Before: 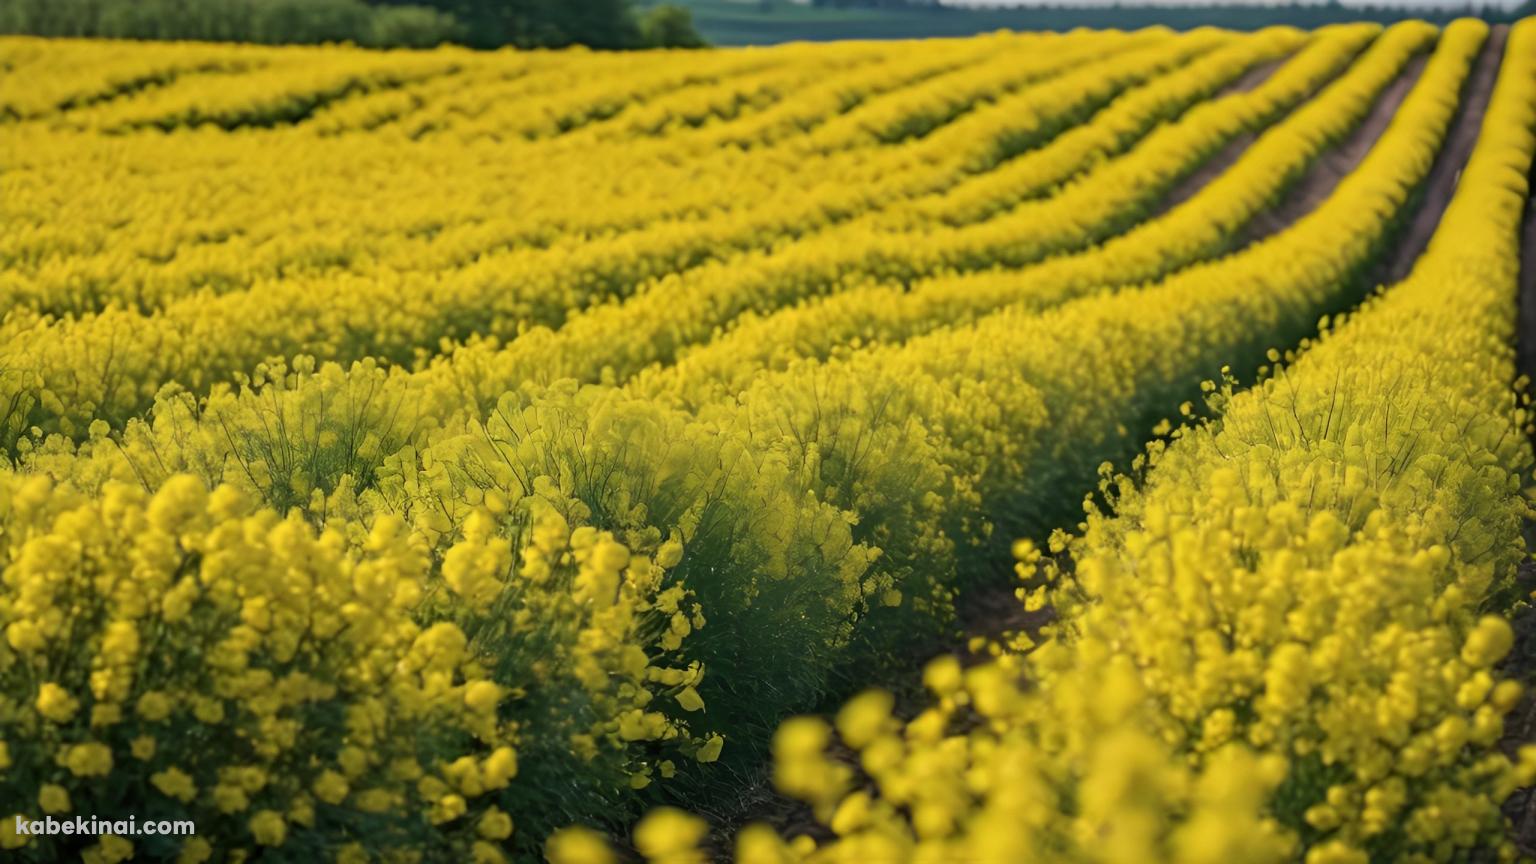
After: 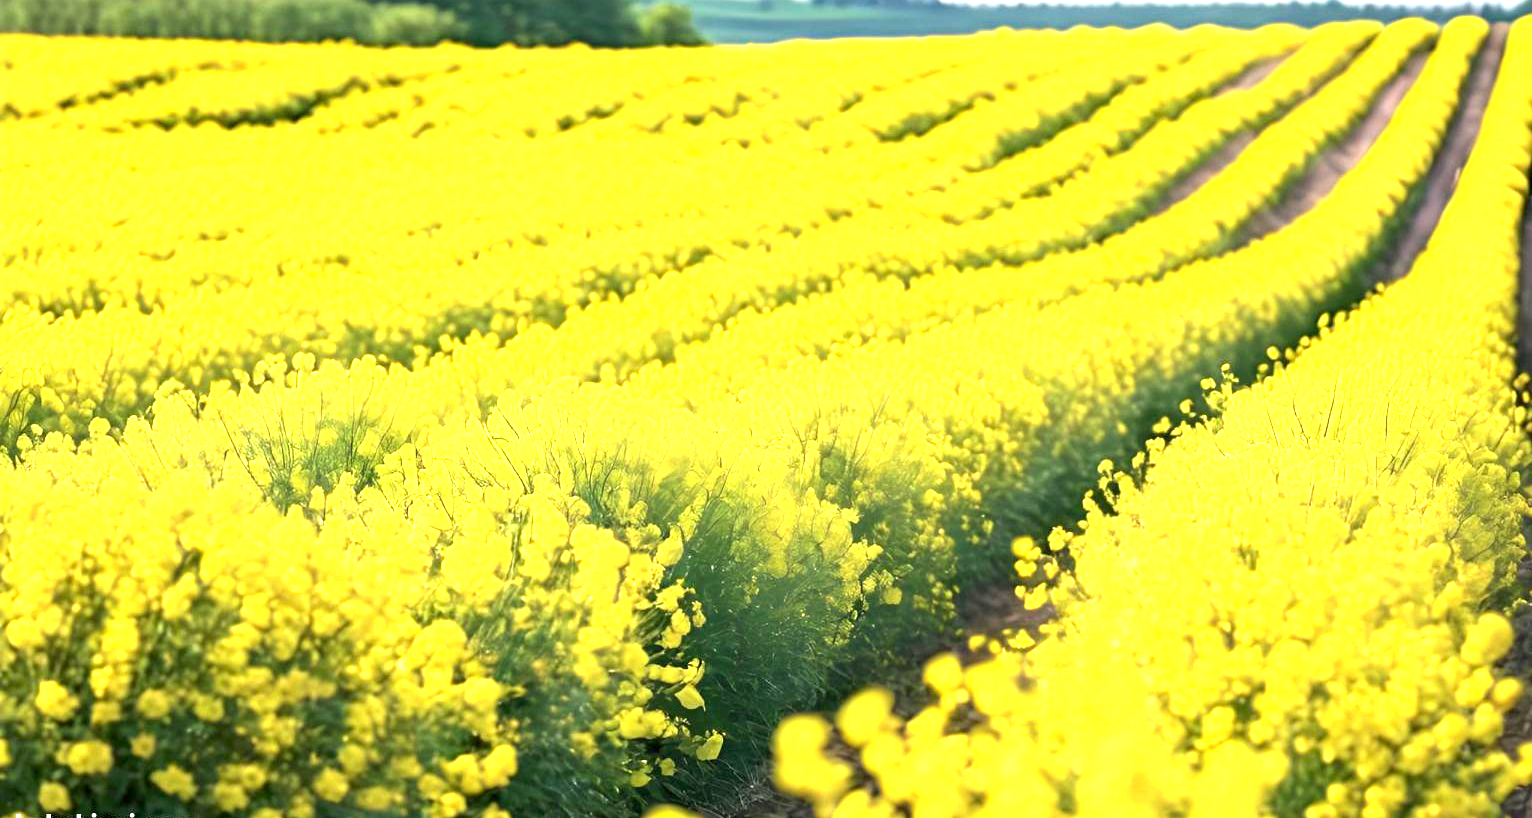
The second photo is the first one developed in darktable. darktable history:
exposure: black level correction 0.002, exposure 1.989 EV, compensate highlight preservation false
crop: top 0.305%, right 0.259%, bottom 5.018%
